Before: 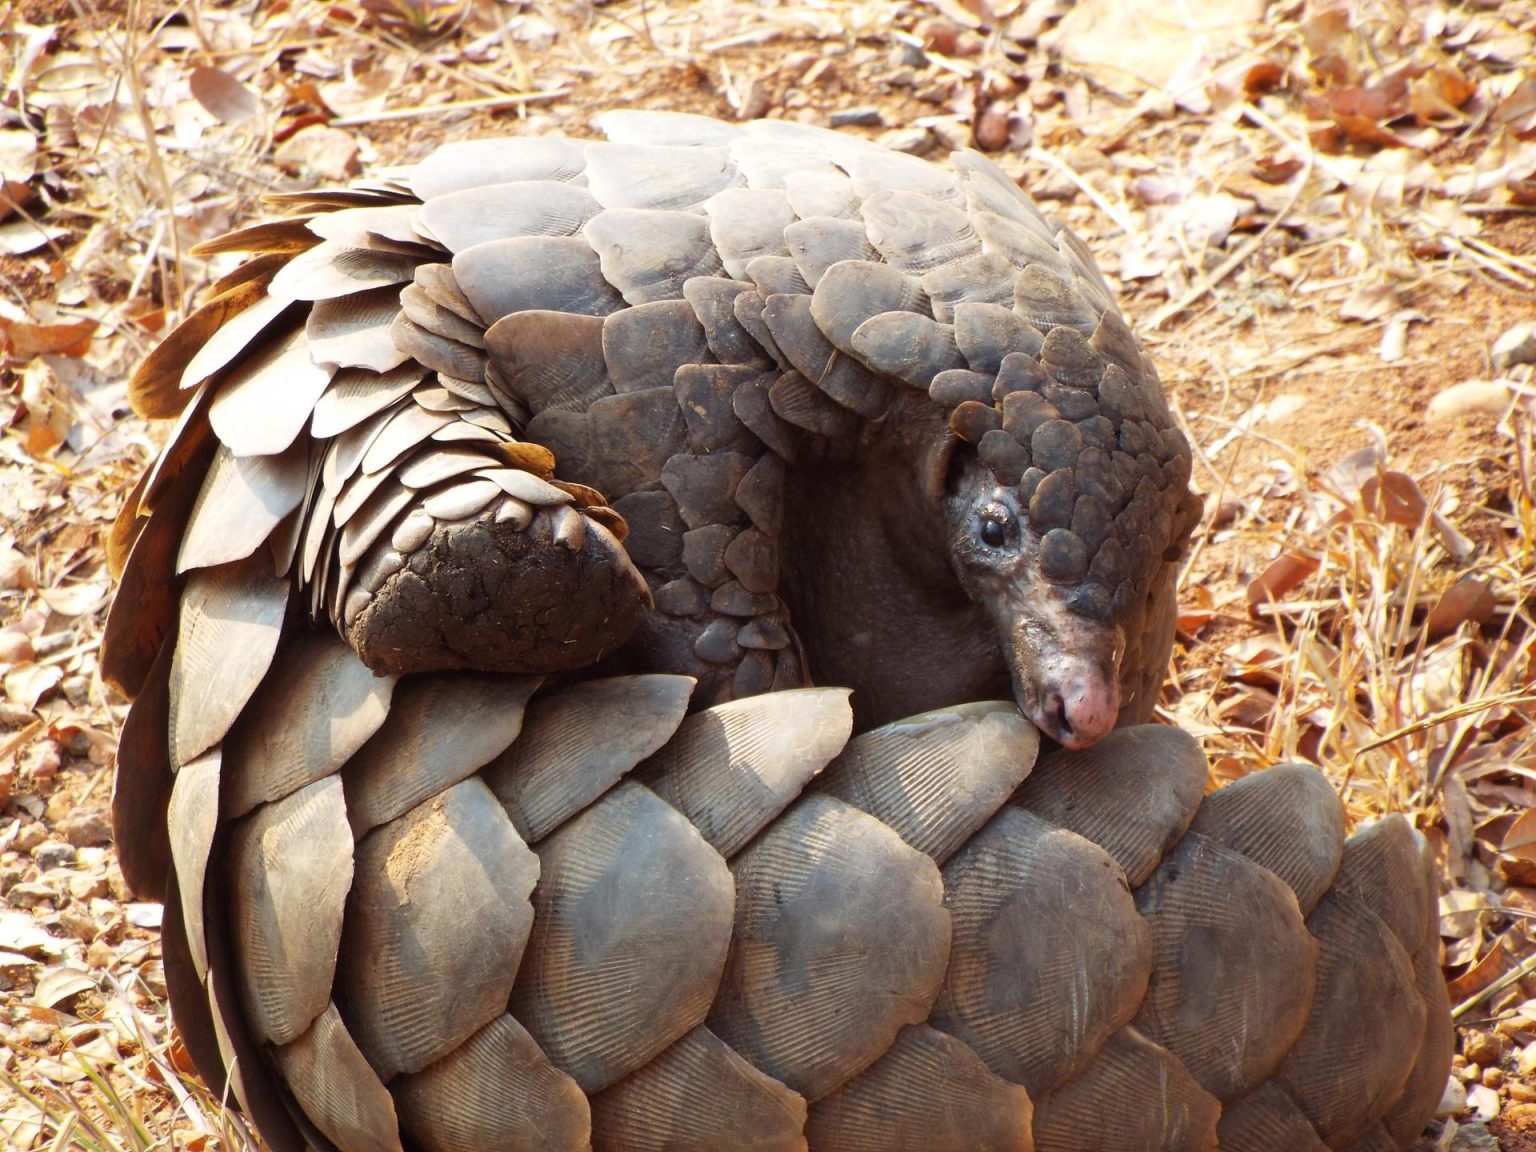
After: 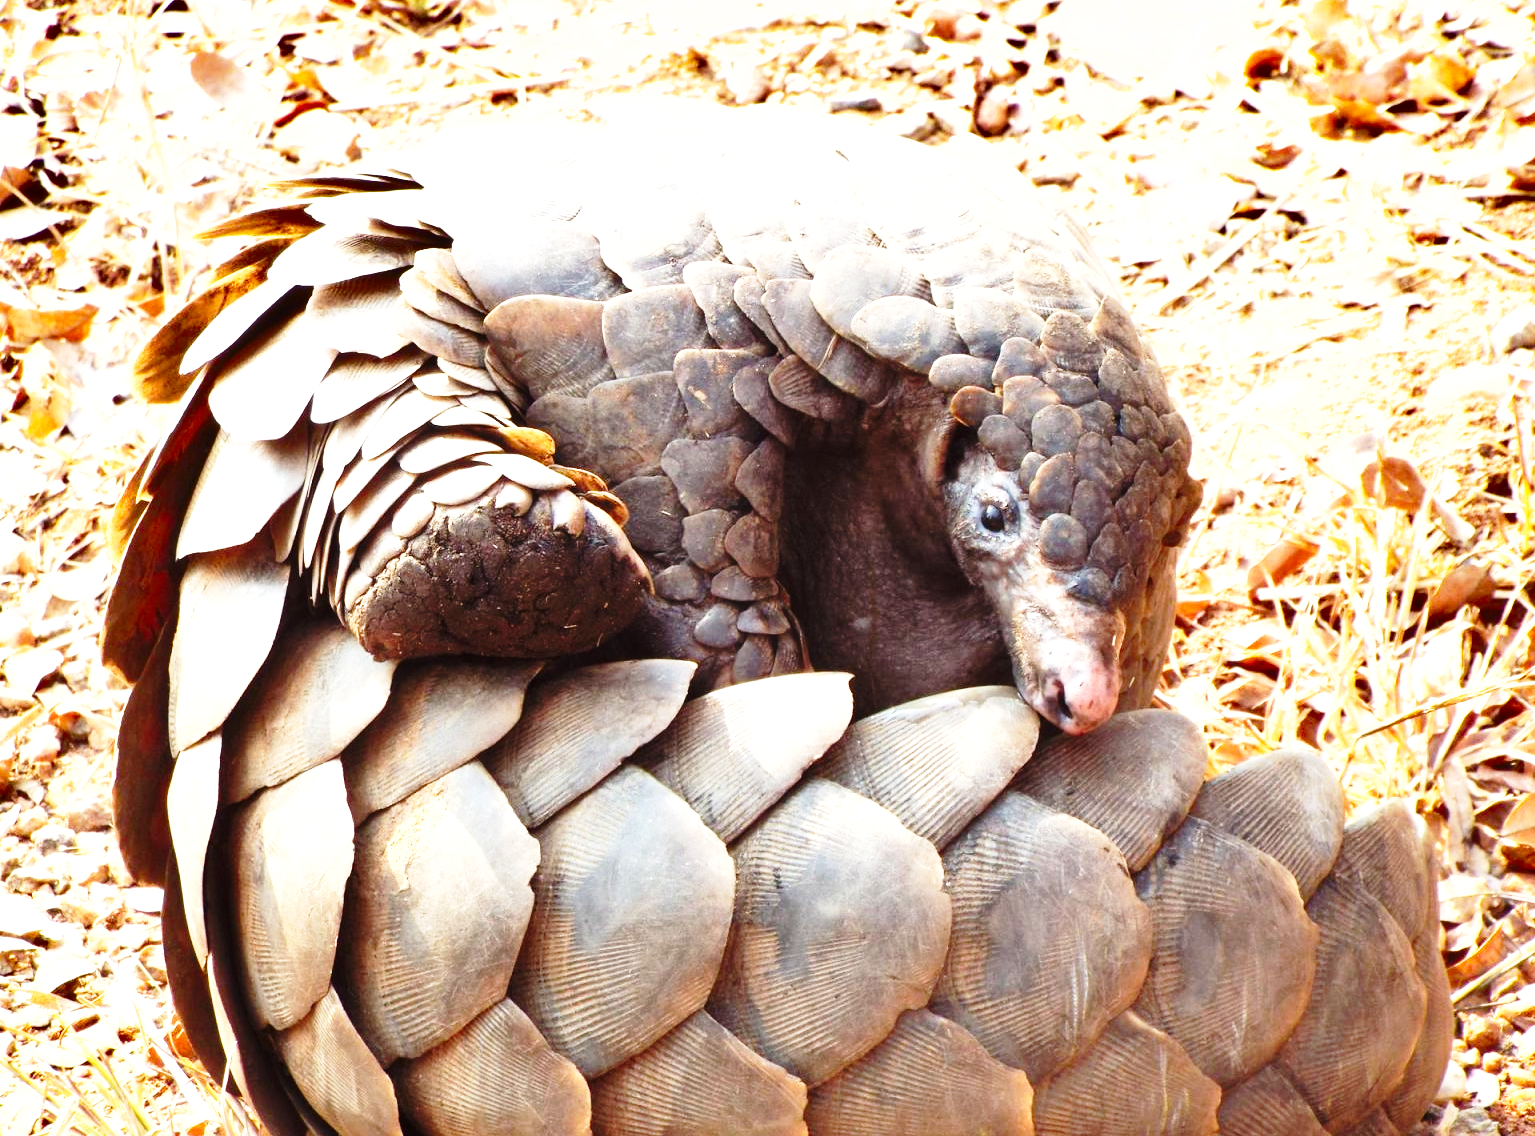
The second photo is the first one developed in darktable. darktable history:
shadows and highlights: soften with gaussian
base curve: curves: ch0 [(0, 0) (0.028, 0.03) (0.121, 0.232) (0.46, 0.748) (0.859, 0.968) (1, 1)], preserve colors none
exposure: black level correction 0, exposure 0.695 EV, compensate highlight preservation false
tone equalizer: -8 EV -0.382 EV, -7 EV -0.403 EV, -6 EV -0.364 EV, -5 EV -0.215 EV, -3 EV 0.192 EV, -2 EV 0.348 EV, -1 EV 0.387 EV, +0 EV 0.389 EV
crop: top 1.315%, right 0.045%
